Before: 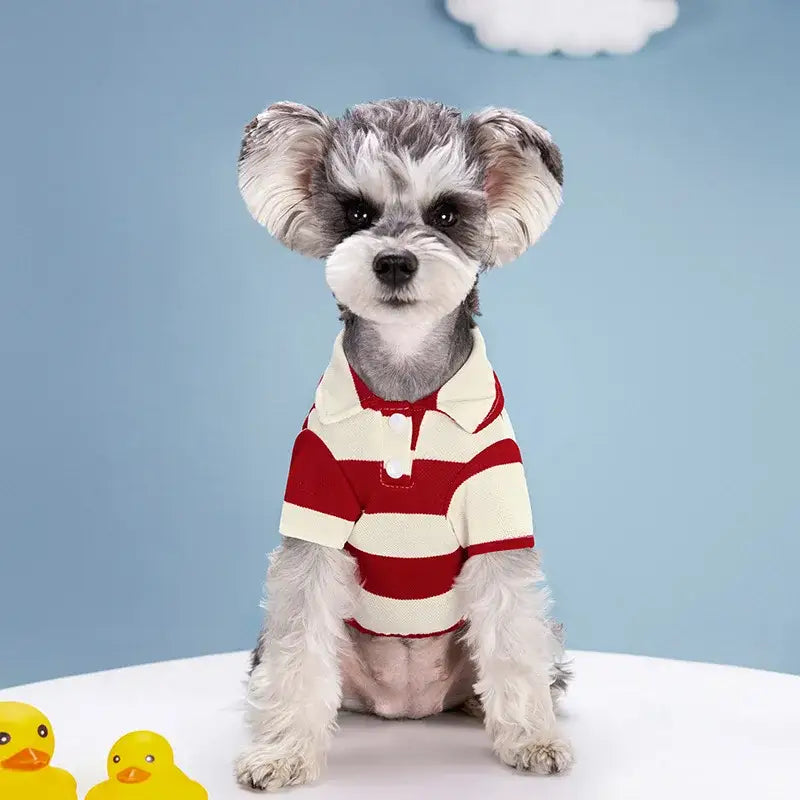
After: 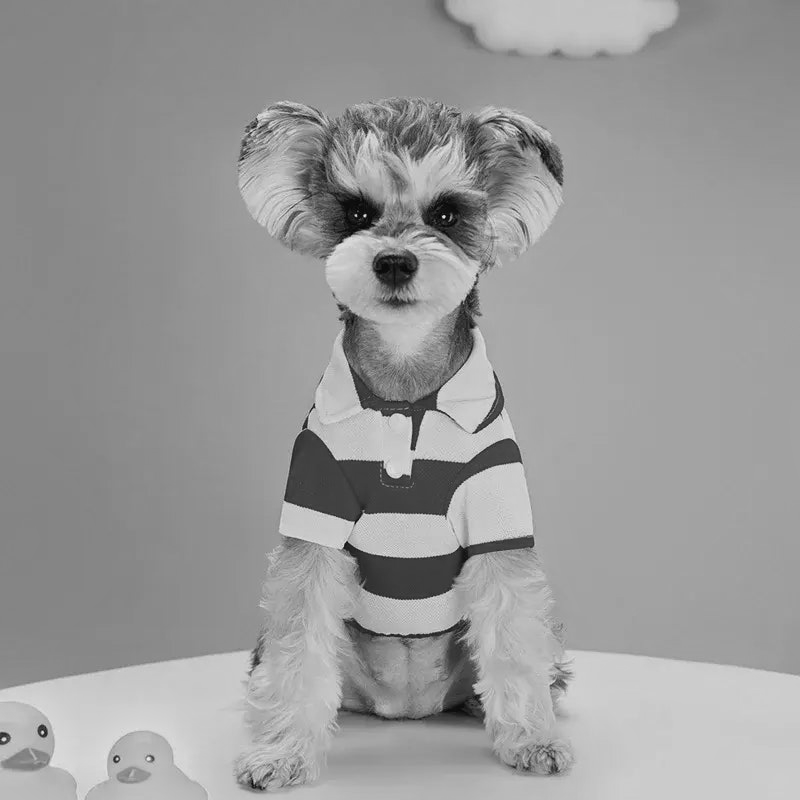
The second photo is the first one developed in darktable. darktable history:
levels: levels [0.026, 0.507, 0.987]
tone equalizer: on, module defaults
monochrome: a -74.22, b 78.2
contrast brightness saturation: contrast -0.1, saturation -0.1
white balance: red 0.98, blue 1.61
